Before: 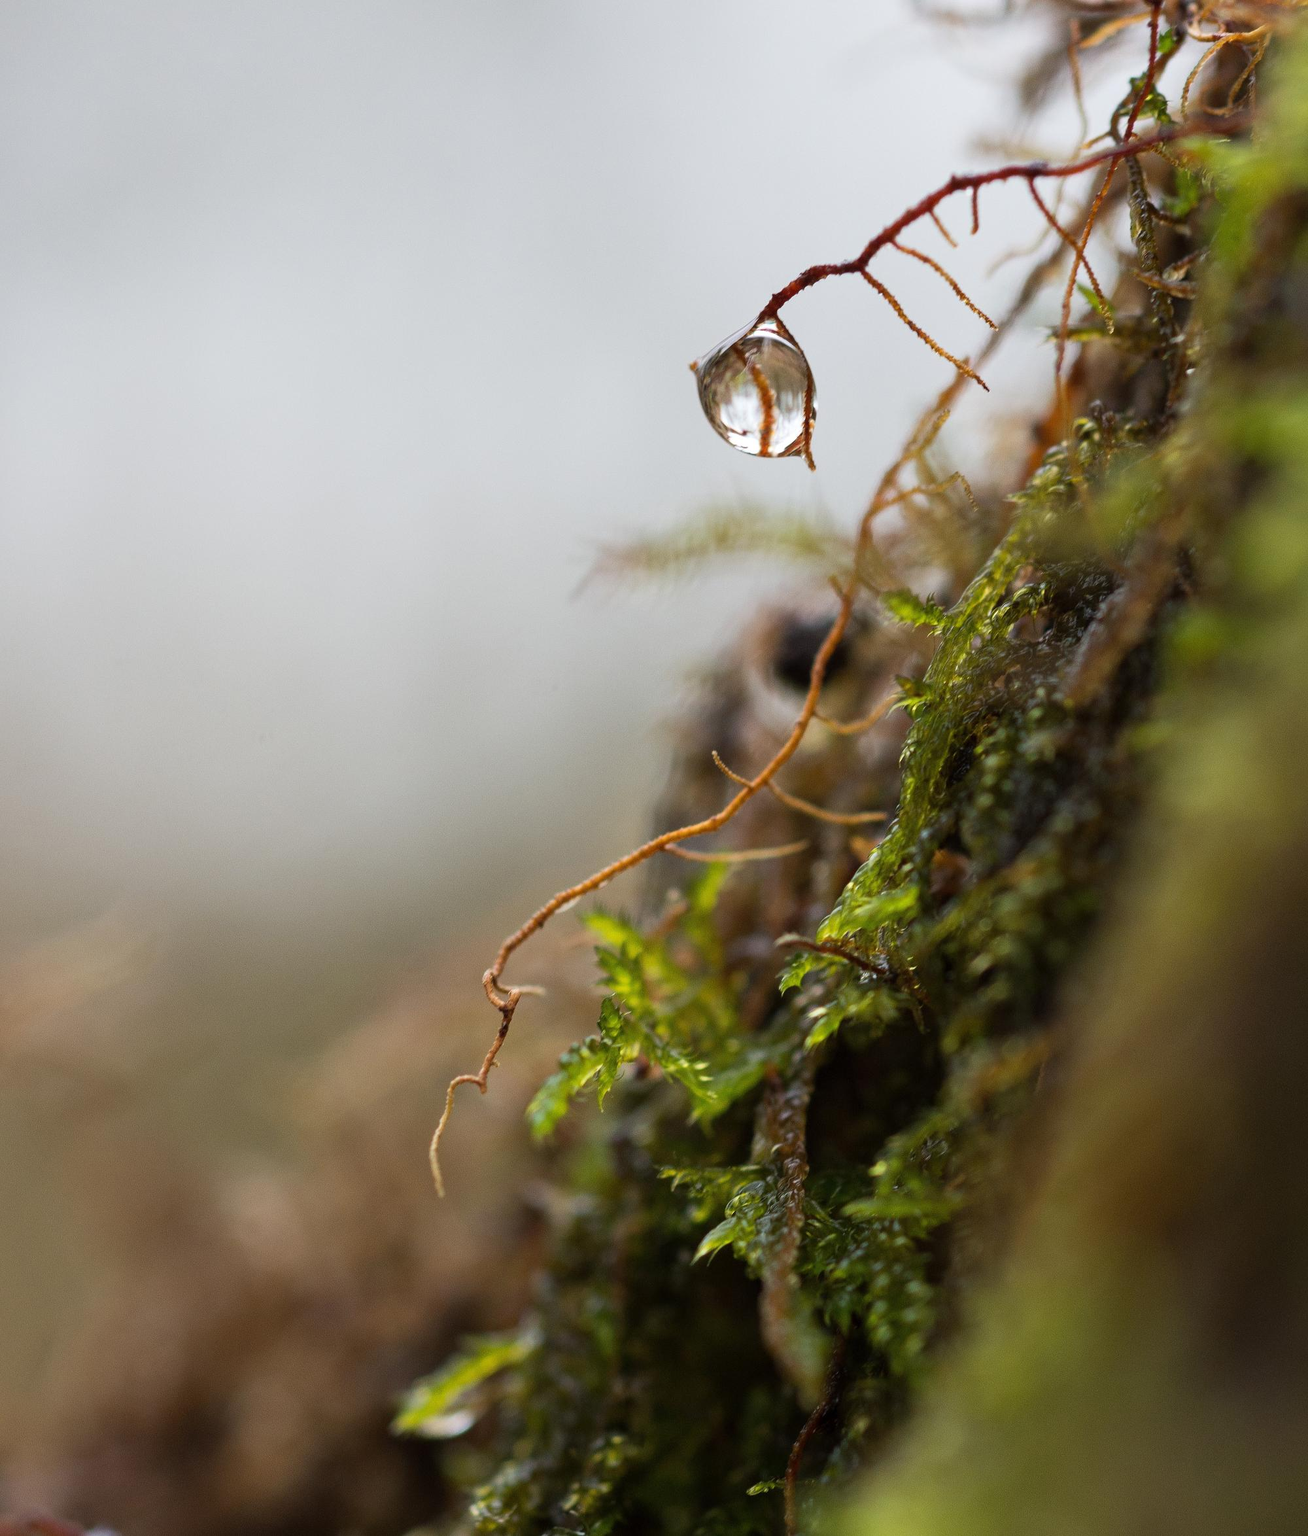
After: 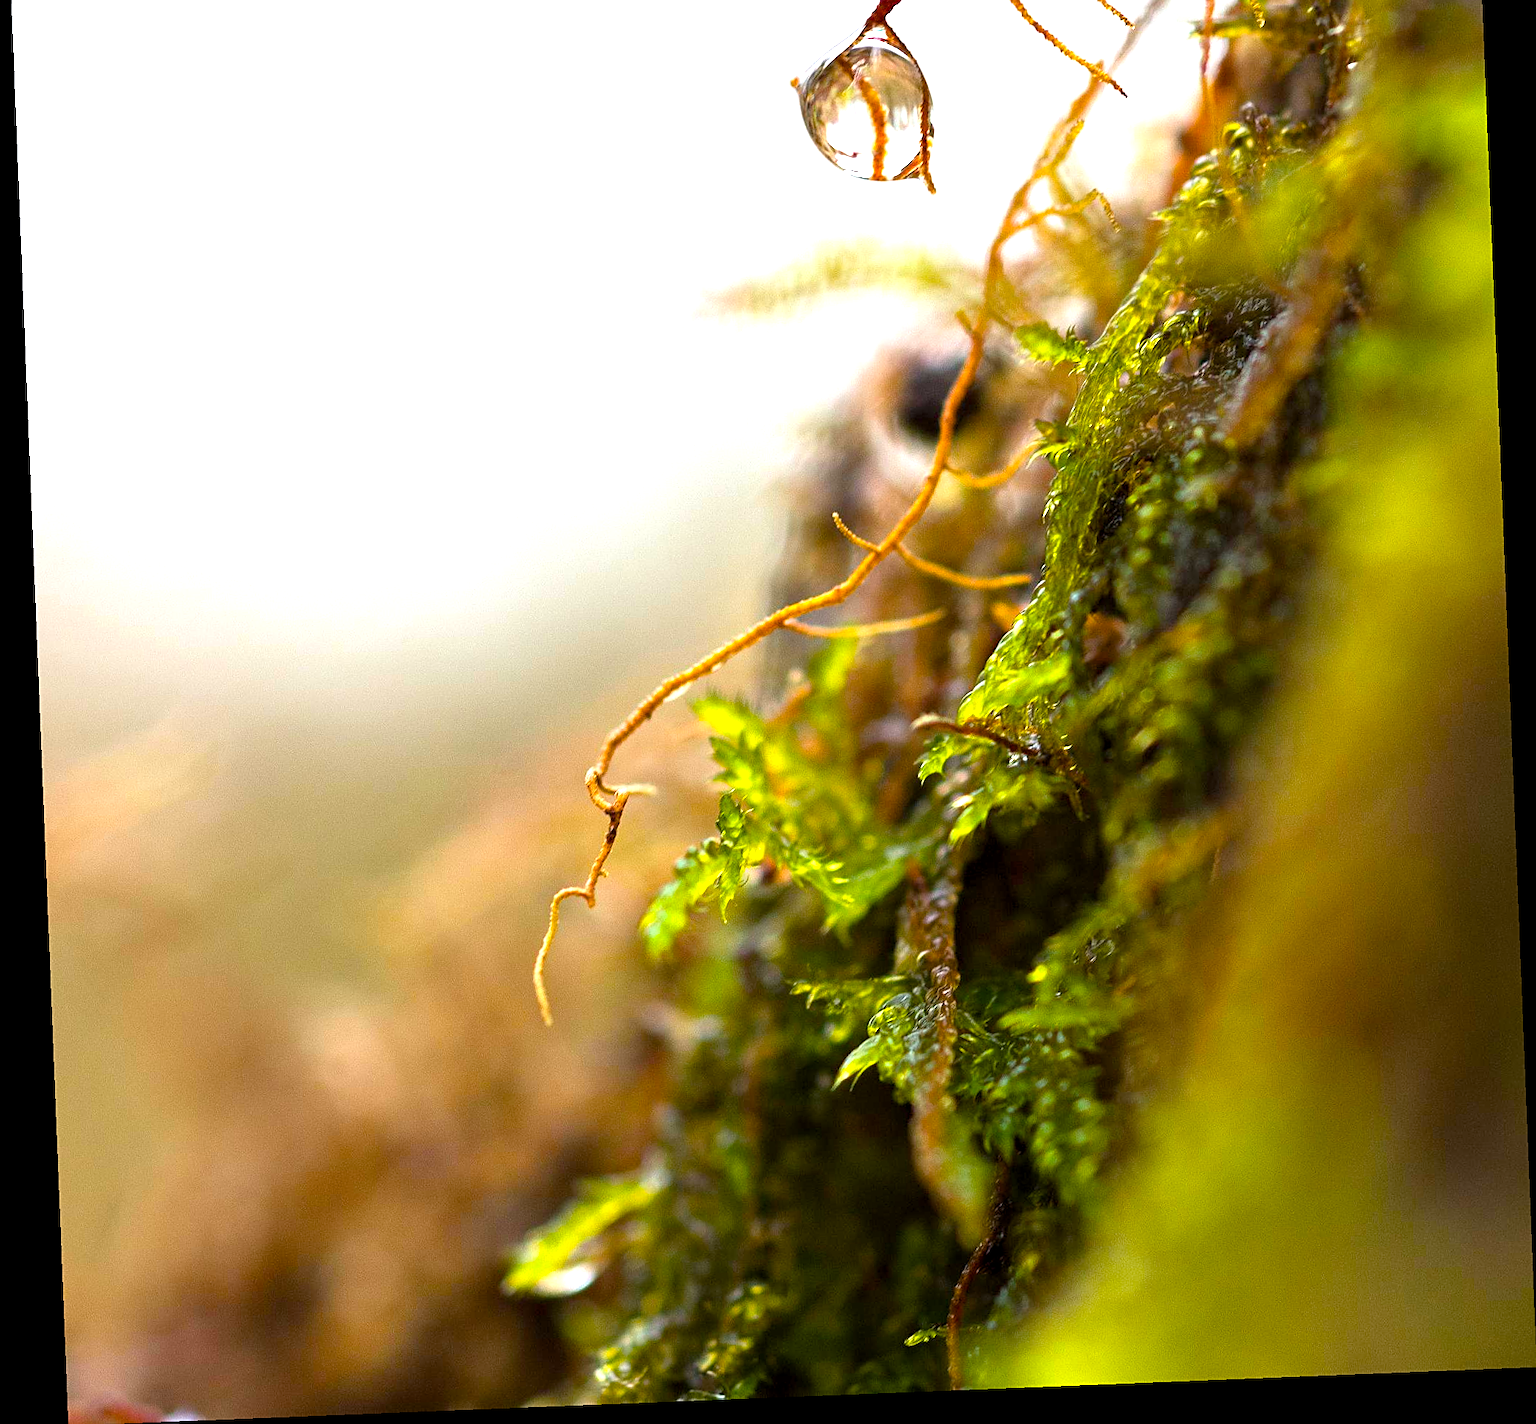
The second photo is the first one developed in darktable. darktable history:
crop and rotate: top 19.998%
sharpen: amount 0.478
rotate and perspective: rotation -2.29°, automatic cropping off
tone equalizer: on, module defaults
color balance rgb: linear chroma grading › global chroma 15%, perceptual saturation grading › global saturation 30%
exposure: black level correction 0.001, exposure 1.3 EV, compensate highlight preservation false
